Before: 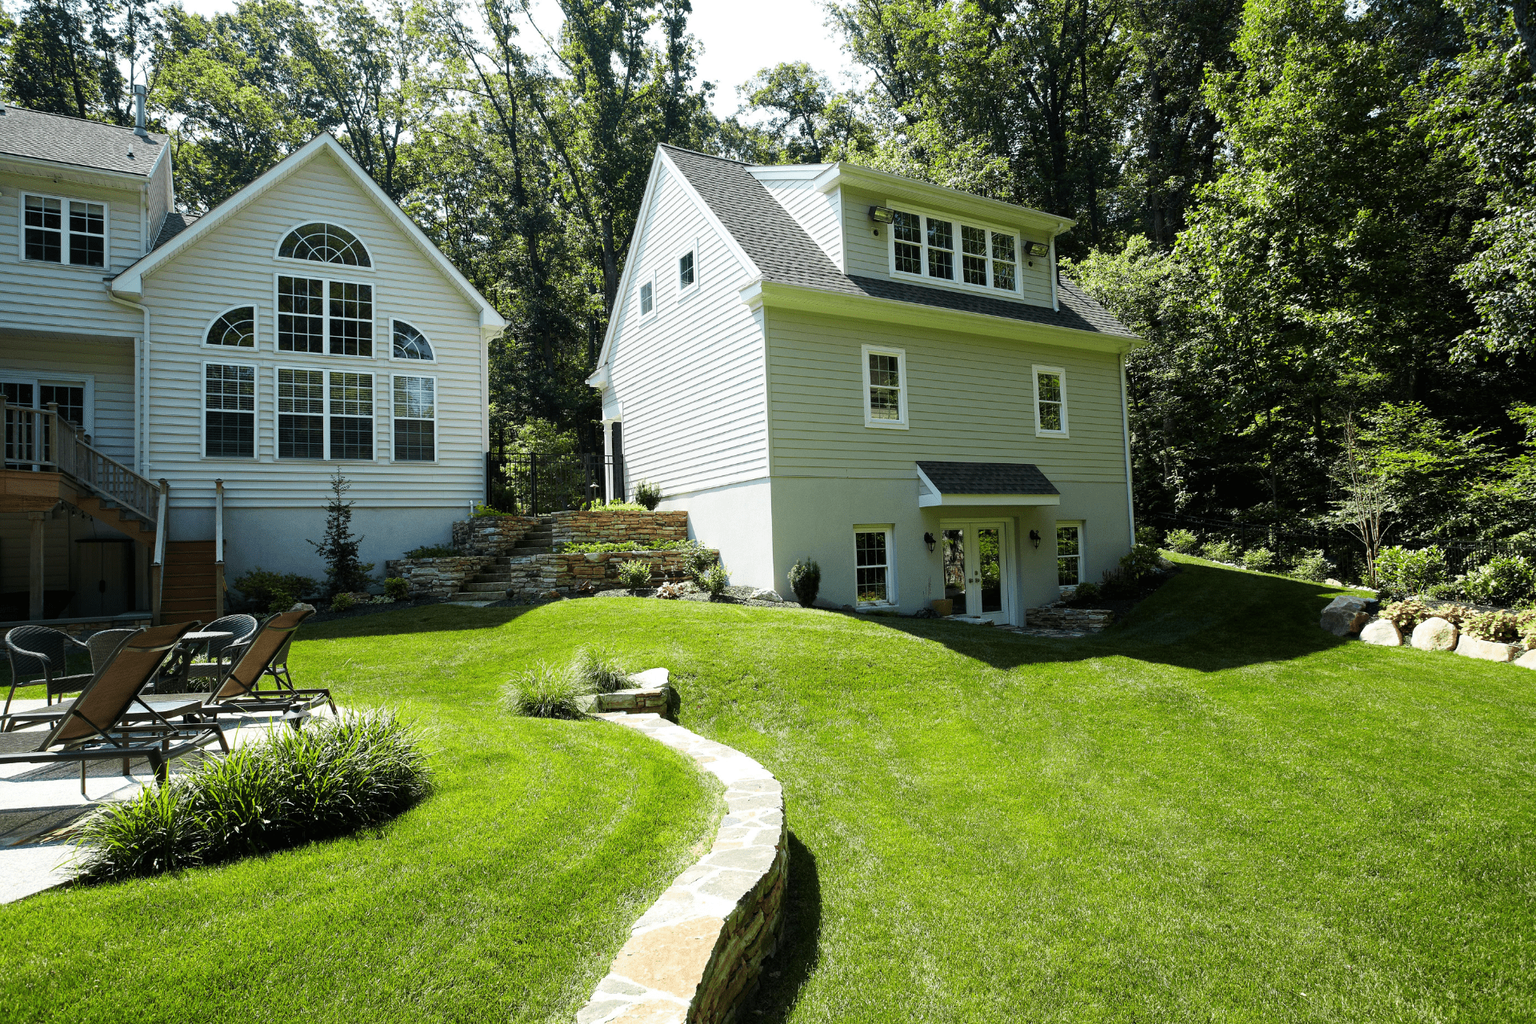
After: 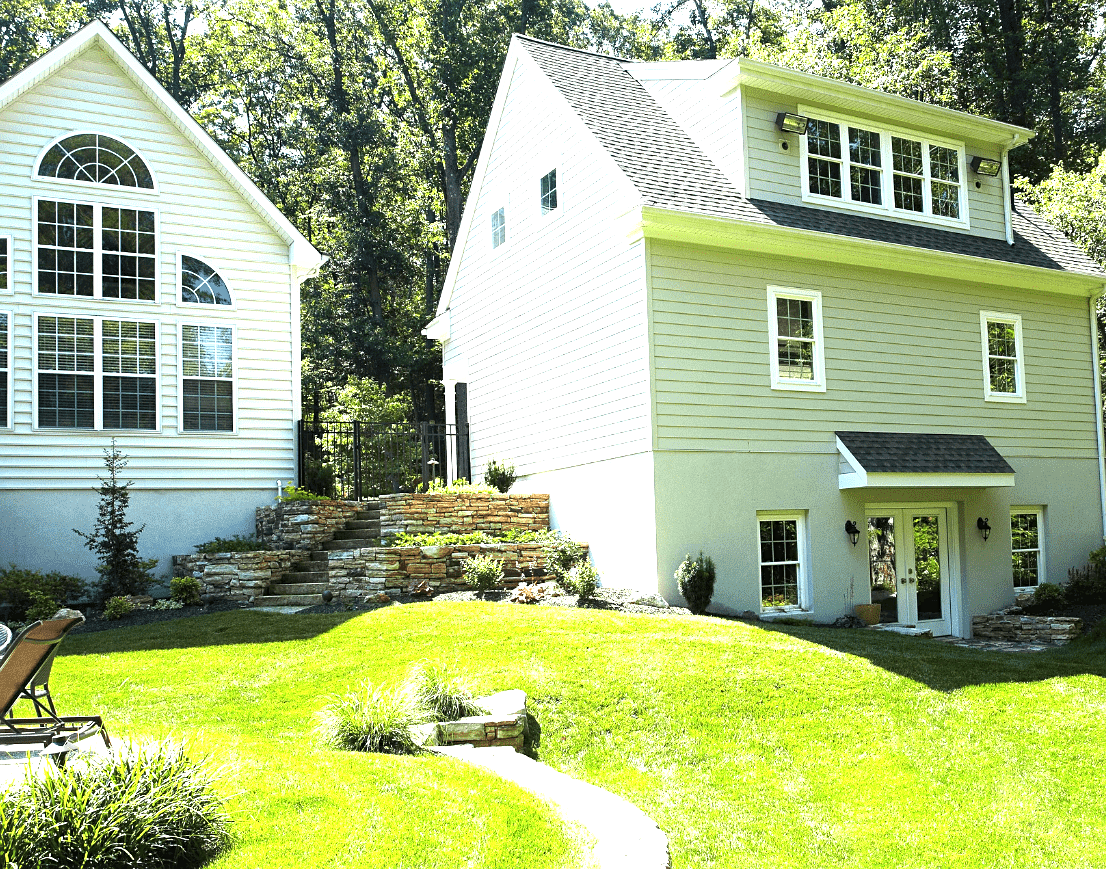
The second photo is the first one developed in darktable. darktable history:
exposure: black level correction 0, exposure 1.451 EV, compensate exposure bias true, compensate highlight preservation false
sharpen: amount 0.212
crop: left 16.174%, top 11.355%, right 26.208%, bottom 20.754%
